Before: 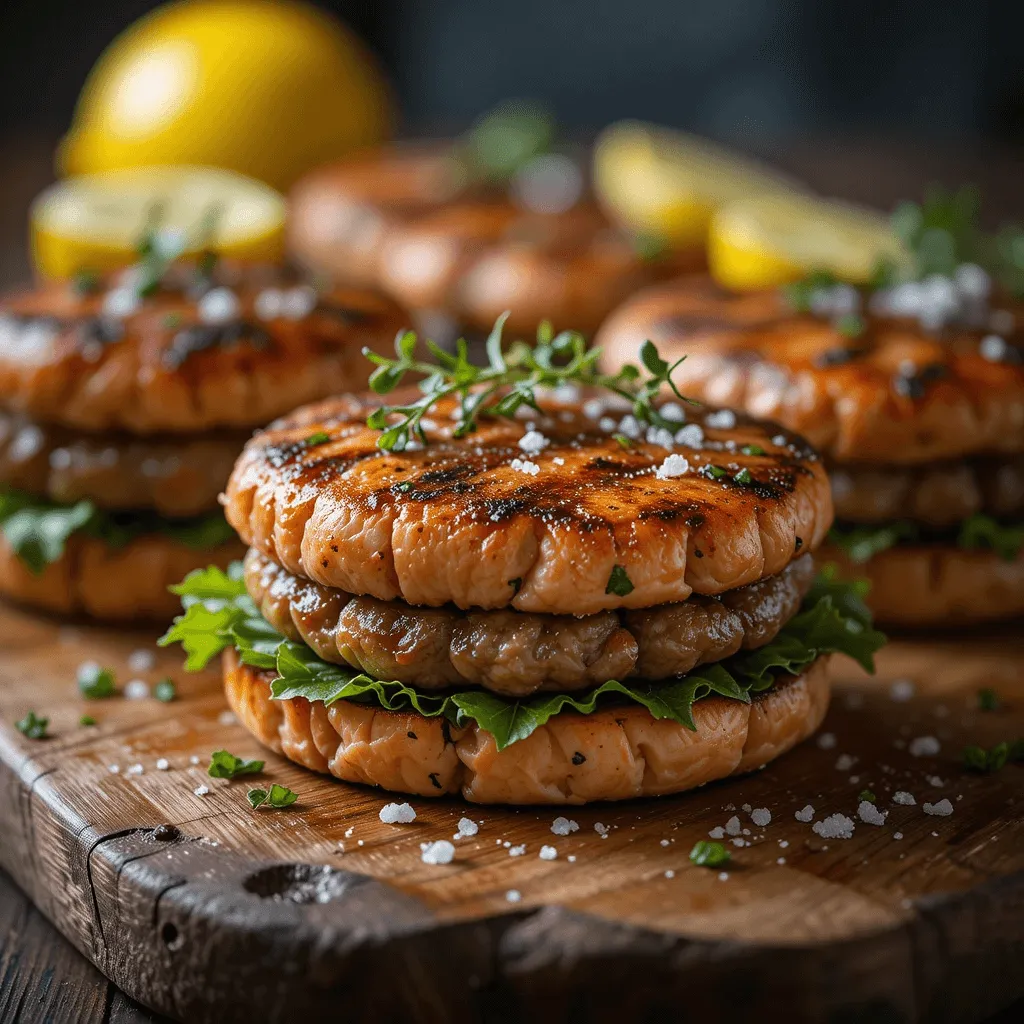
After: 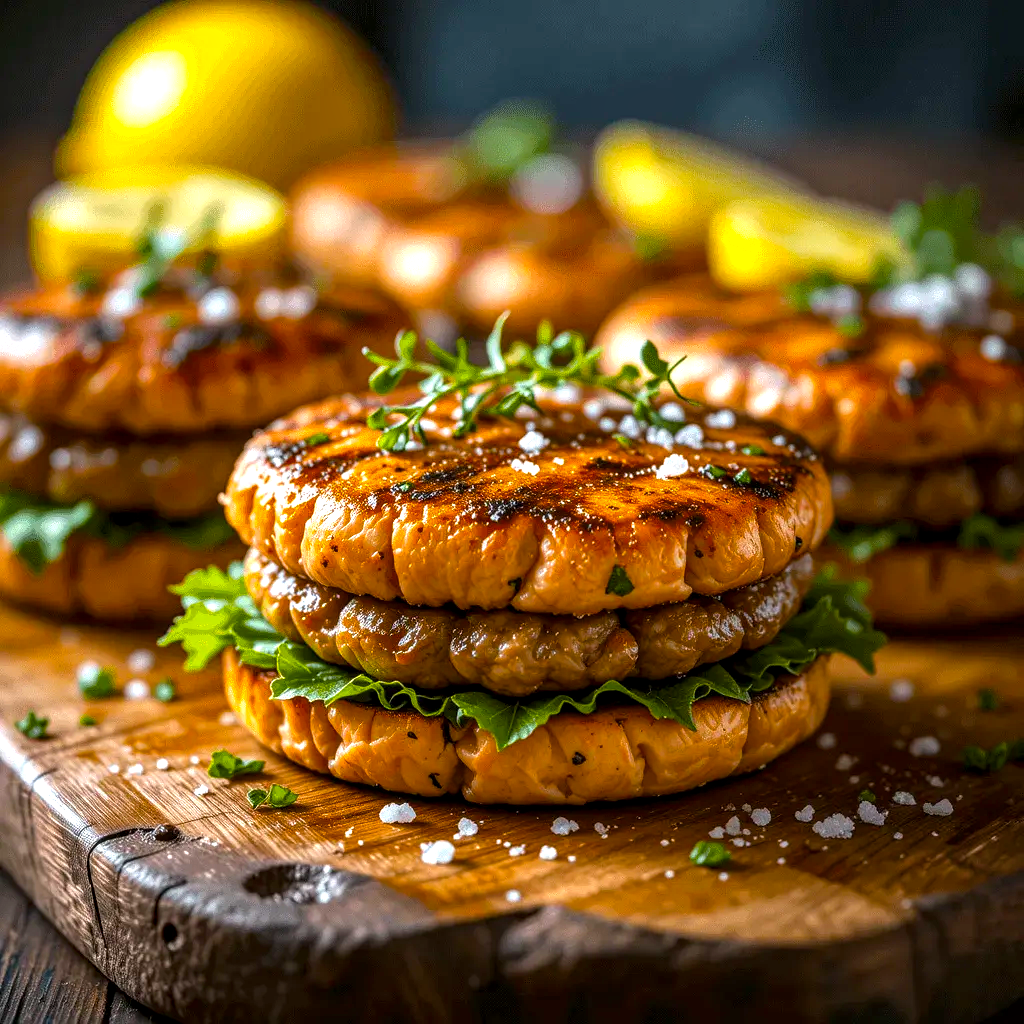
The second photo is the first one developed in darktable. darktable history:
local contrast: detail 130%
color balance rgb: linear chroma grading › global chroma 20%, perceptual saturation grading › global saturation 25%, perceptual brilliance grading › global brilliance 20%, global vibrance 20%
